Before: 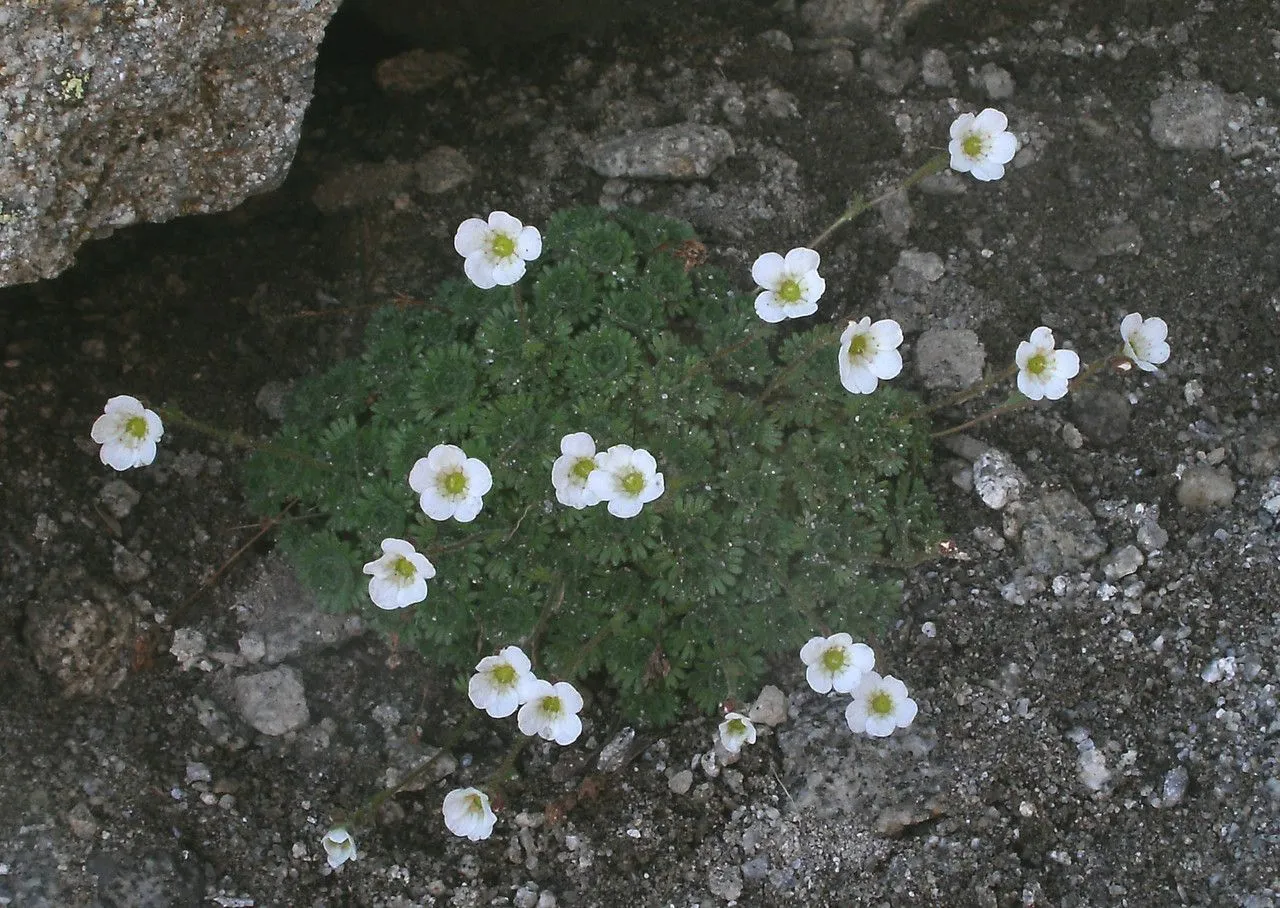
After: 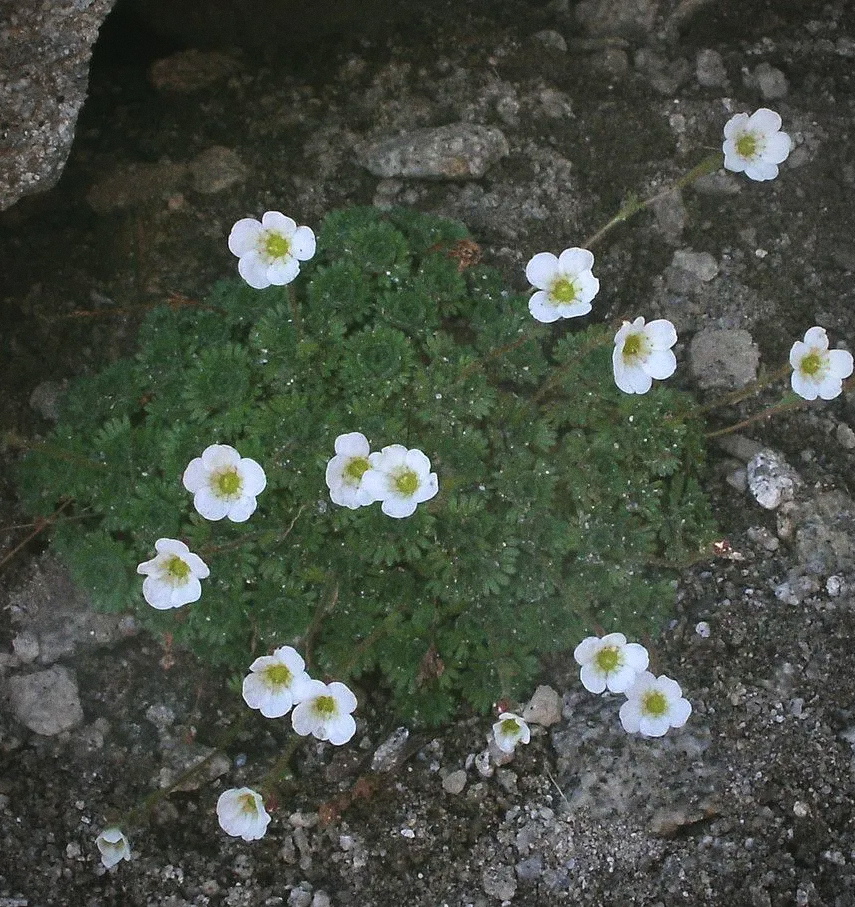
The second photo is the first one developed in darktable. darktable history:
velvia: on, module defaults
grain: coarseness 0.09 ISO
crop and rotate: left 17.732%, right 15.423%
vignetting: fall-off radius 60.92%
